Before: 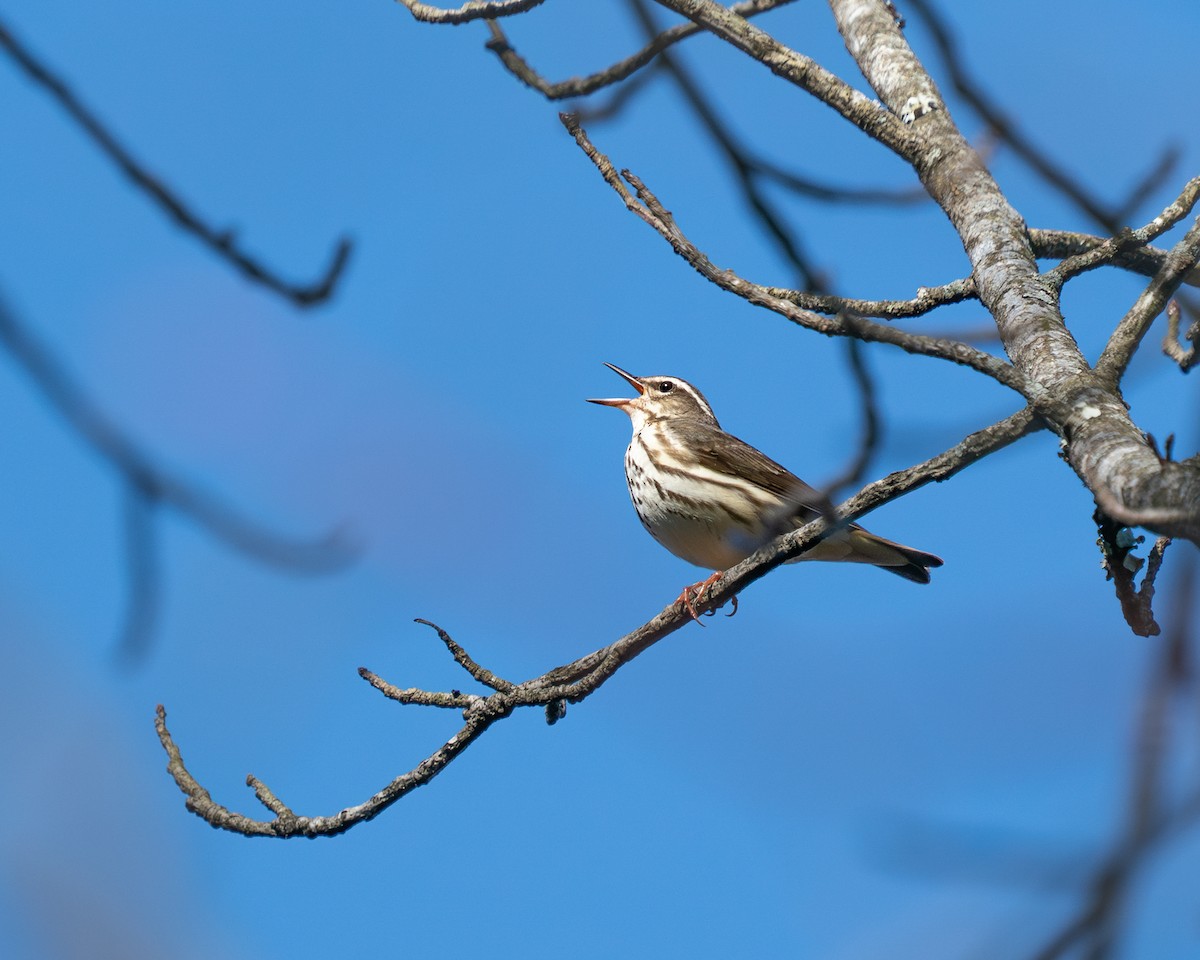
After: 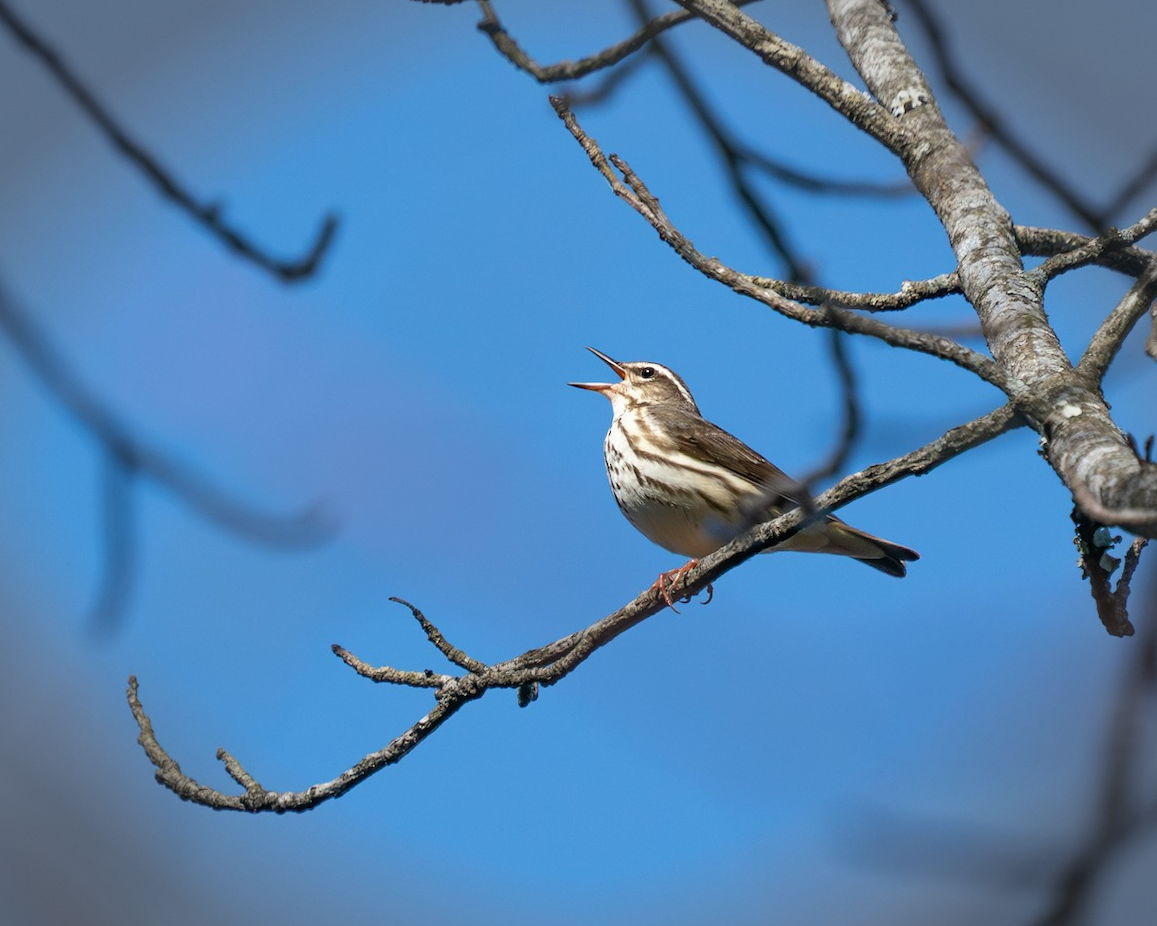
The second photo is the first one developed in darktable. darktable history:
crop and rotate: angle -1.7°
vignetting: fall-off start 90.53%, fall-off radius 39.33%, width/height ratio 1.214, shape 1.29
